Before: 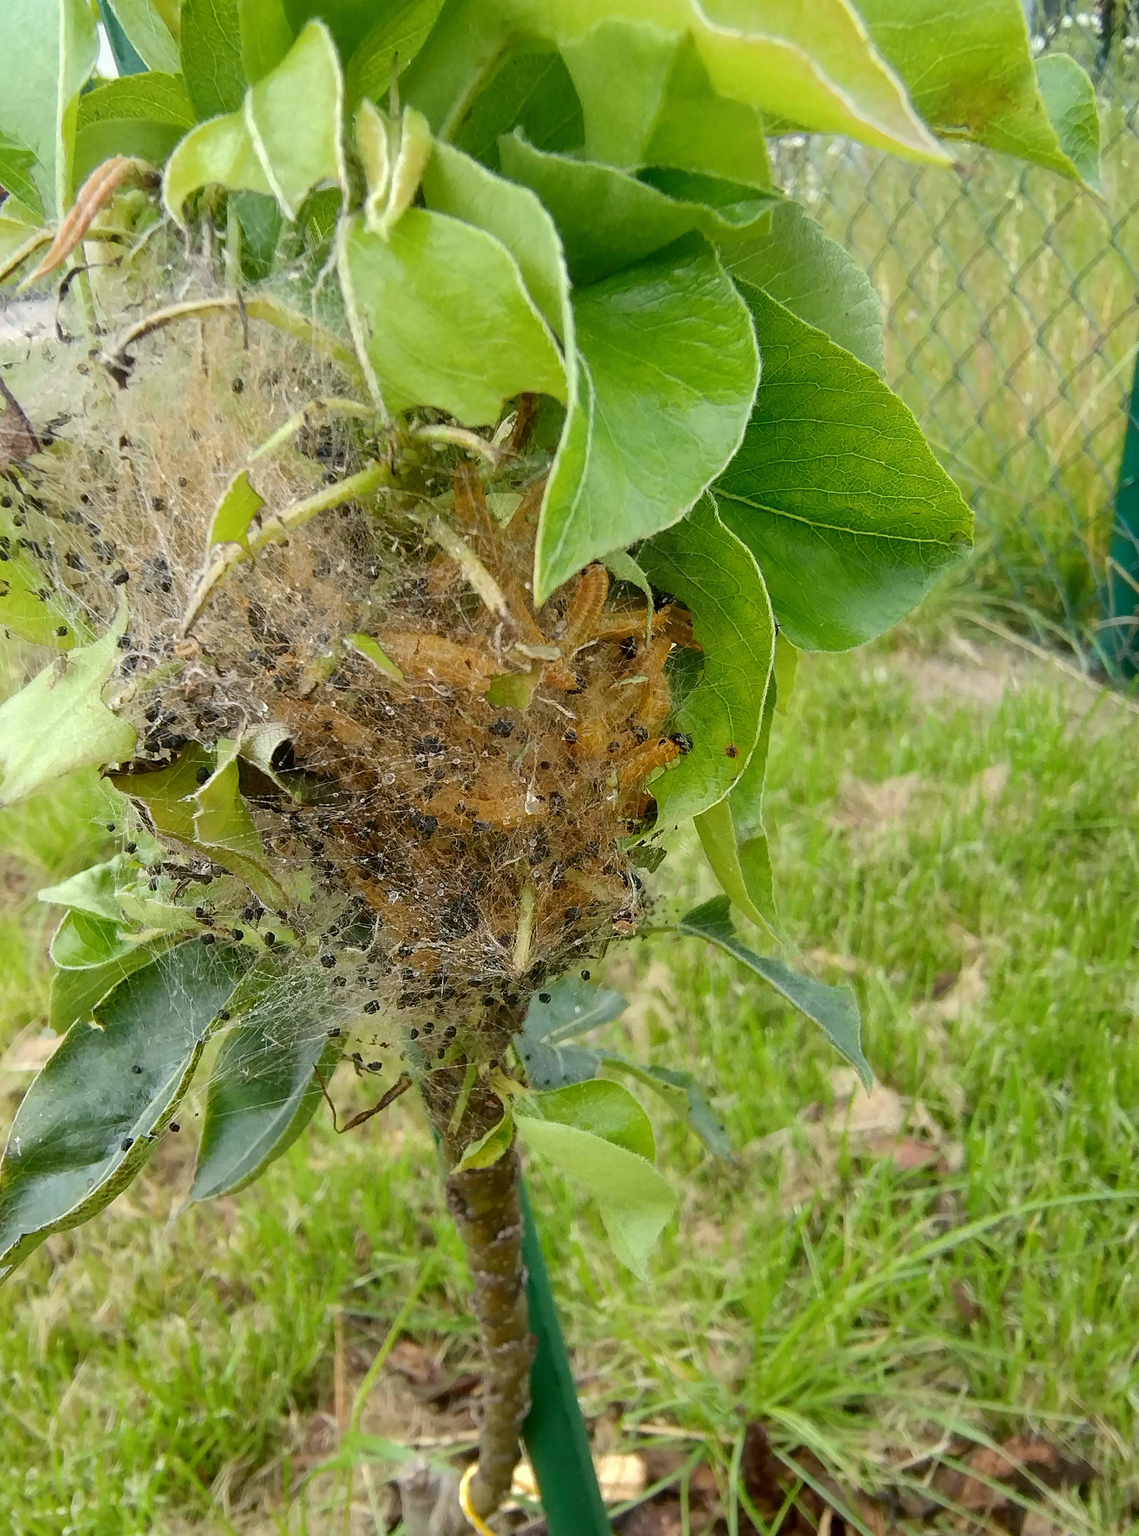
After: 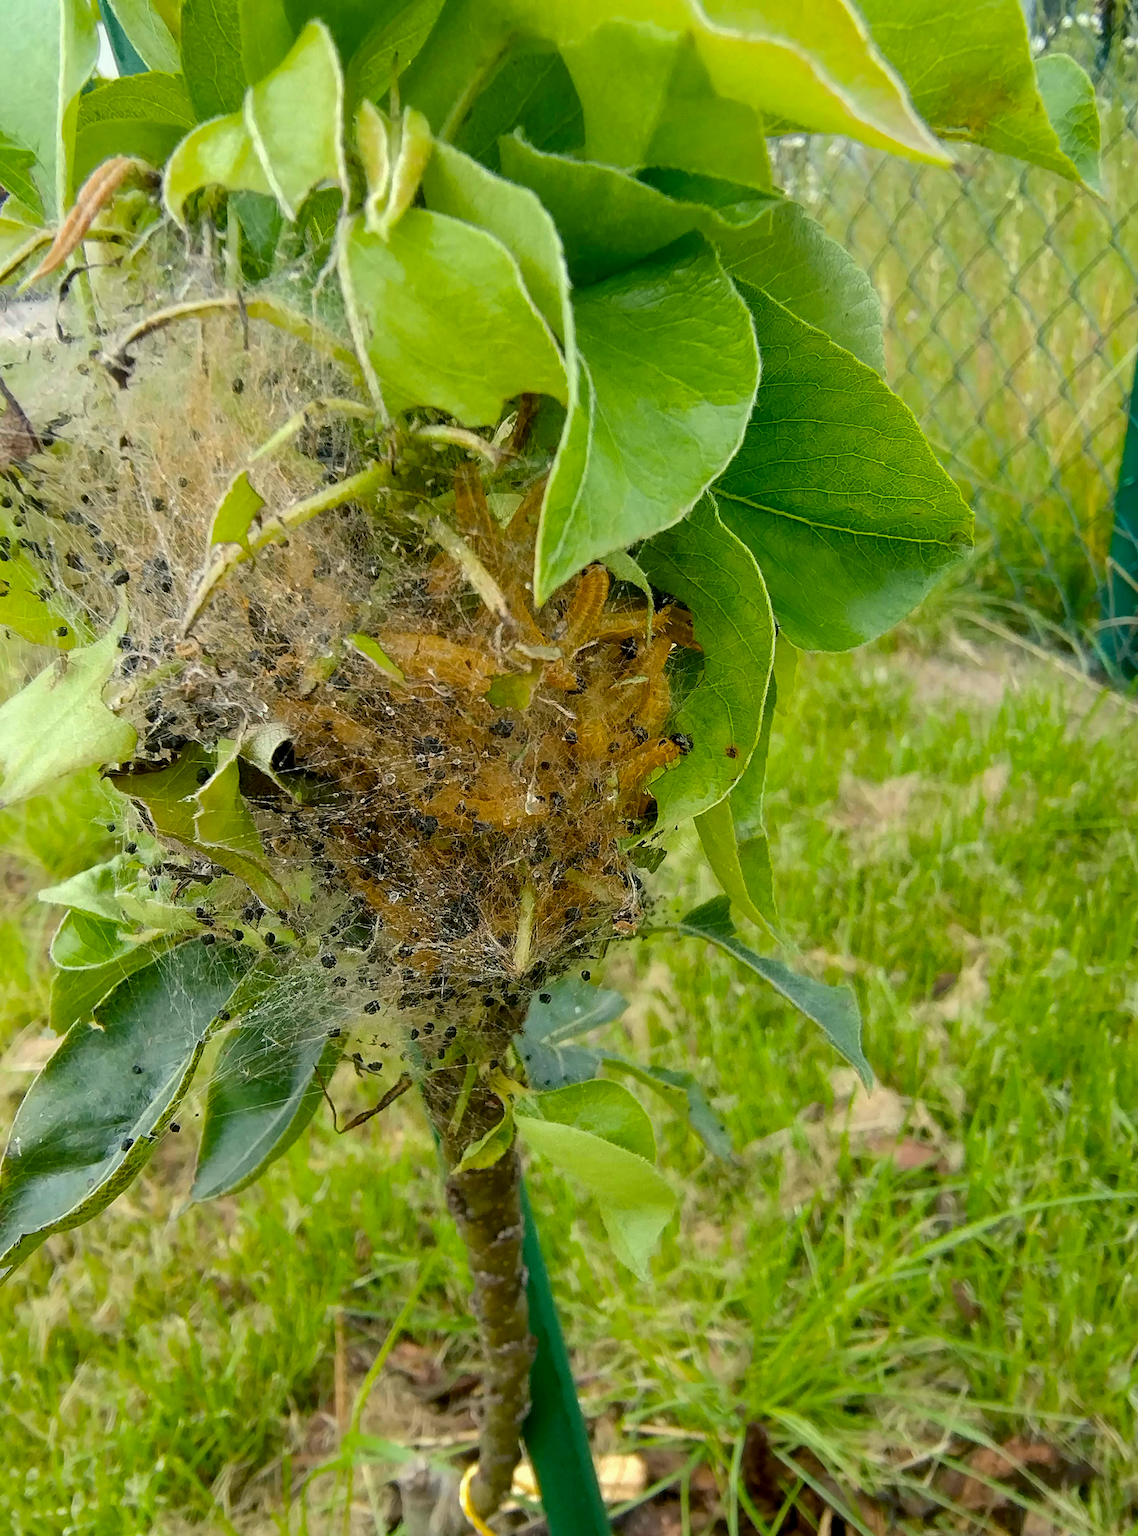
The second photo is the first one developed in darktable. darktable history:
levels: levels [0, 0.51, 1]
color balance rgb: shadows lift › chroma 2%, shadows lift › hue 217.2°, power › hue 60°, highlights gain › chroma 1%, highlights gain › hue 69.6°, global offset › luminance -0.5%, perceptual saturation grading › global saturation 15%, global vibrance 15%
white balance: red 0.978, blue 0.999
